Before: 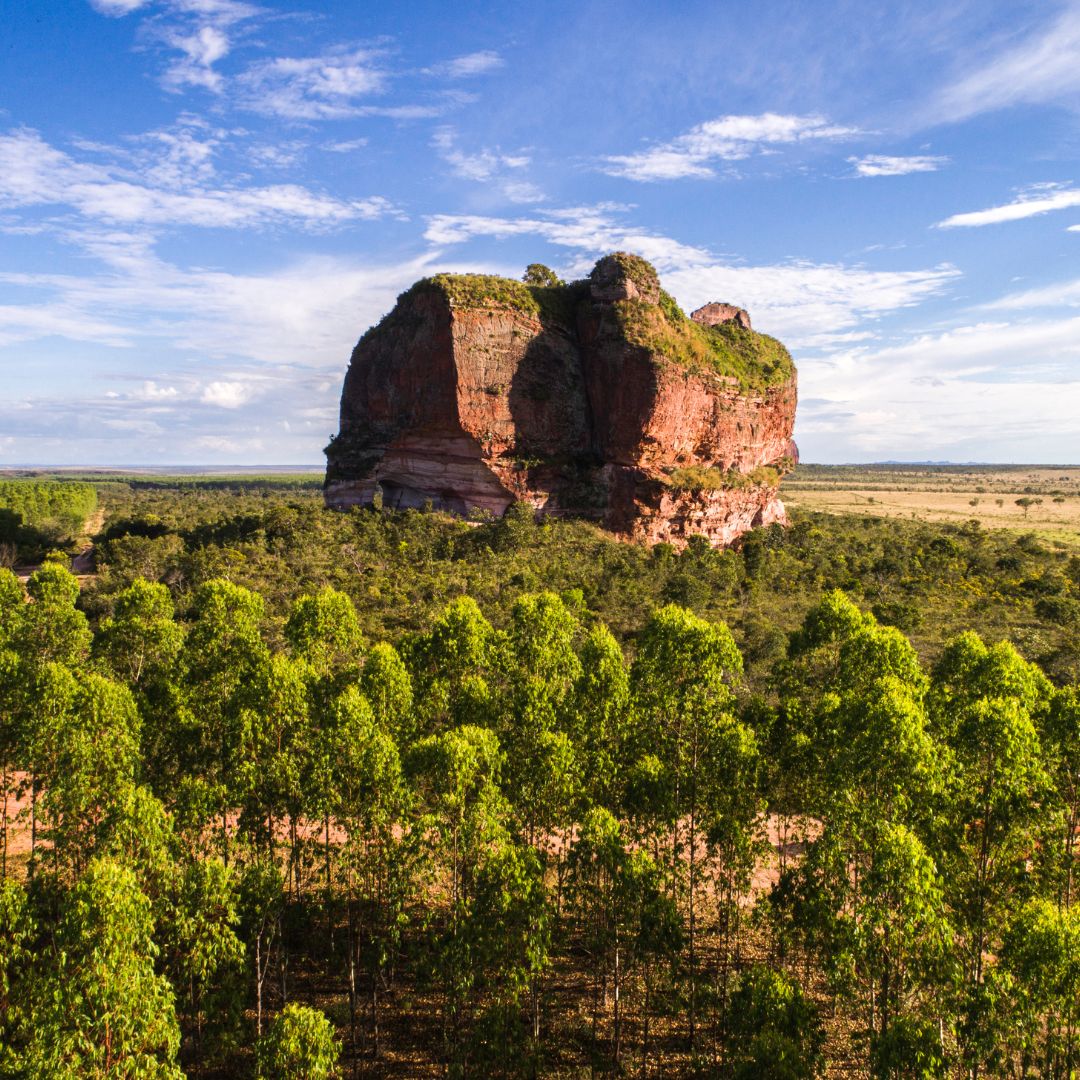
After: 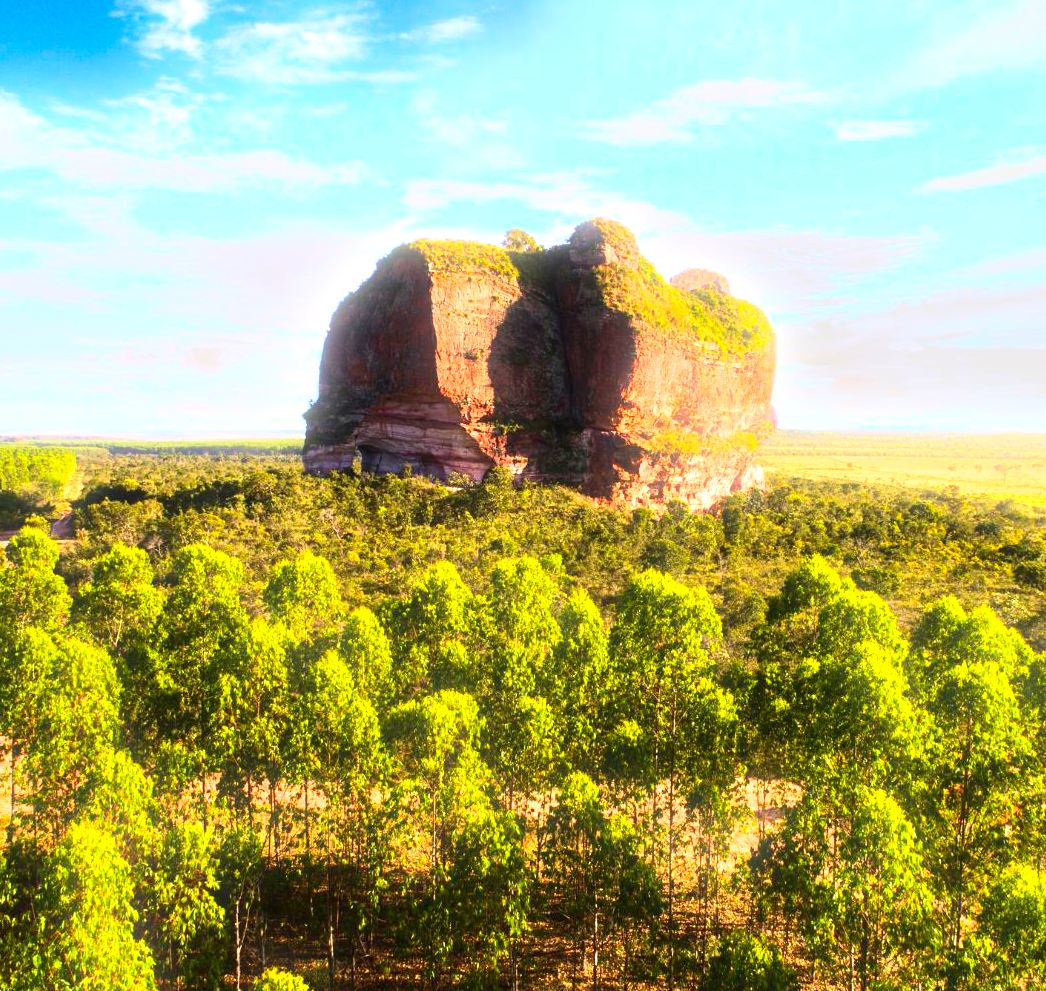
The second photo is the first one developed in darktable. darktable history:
contrast brightness saturation: contrast 0.16, saturation 0.32
exposure: black level correction 0, exposure 1 EV, compensate exposure bias true, compensate highlight preservation false
bloom: size 5%, threshold 95%, strength 15%
crop: left 1.964%, top 3.251%, right 1.122%, bottom 4.933%
